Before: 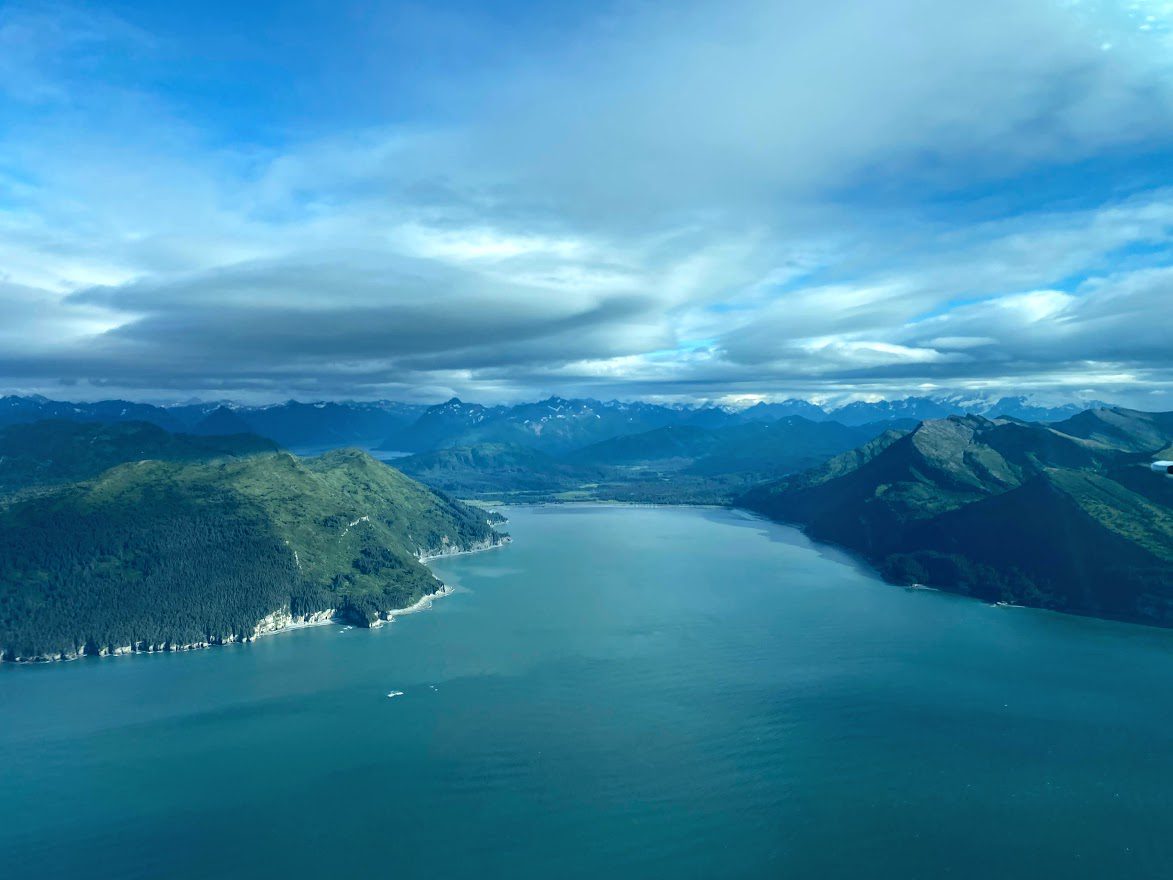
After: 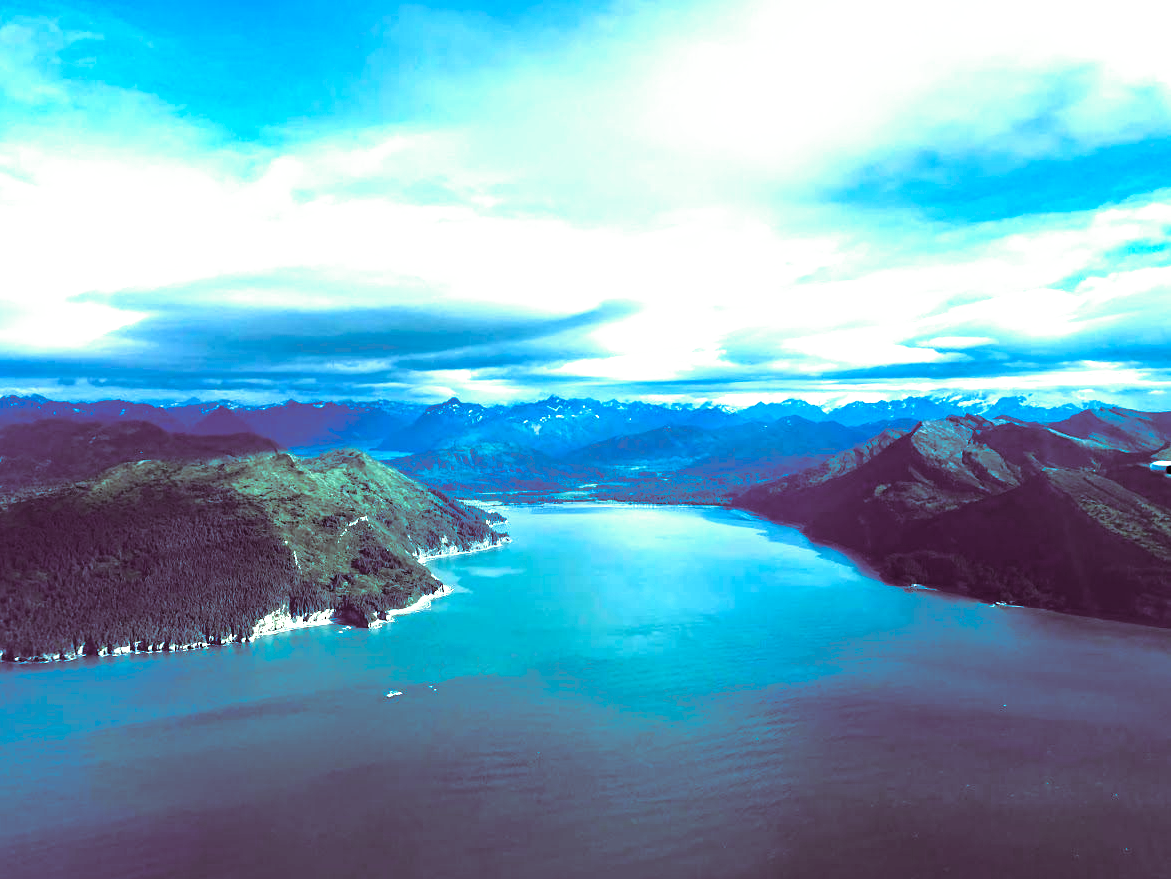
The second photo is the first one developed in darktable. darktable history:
crop and rotate: left 0.126%
split-toning: on, module defaults
exposure: black level correction 0.001, exposure 0.5 EV, compensate exposure bias true, compensate highlight preservation false
filmic rgb: black relative exposure -8.2 EV, white relative exposure 2.2 EV, threshold 3 EV, hardness 7.11, latitude 85.74%, contrast 1.696, highlights saturation mix -4%, shadows ↔ highlights balance -2.69%, preserve chrominance no, color science v5 (2021), contrast in shadows safe, contrast in highlights safe, enable highlight reconstruction true
